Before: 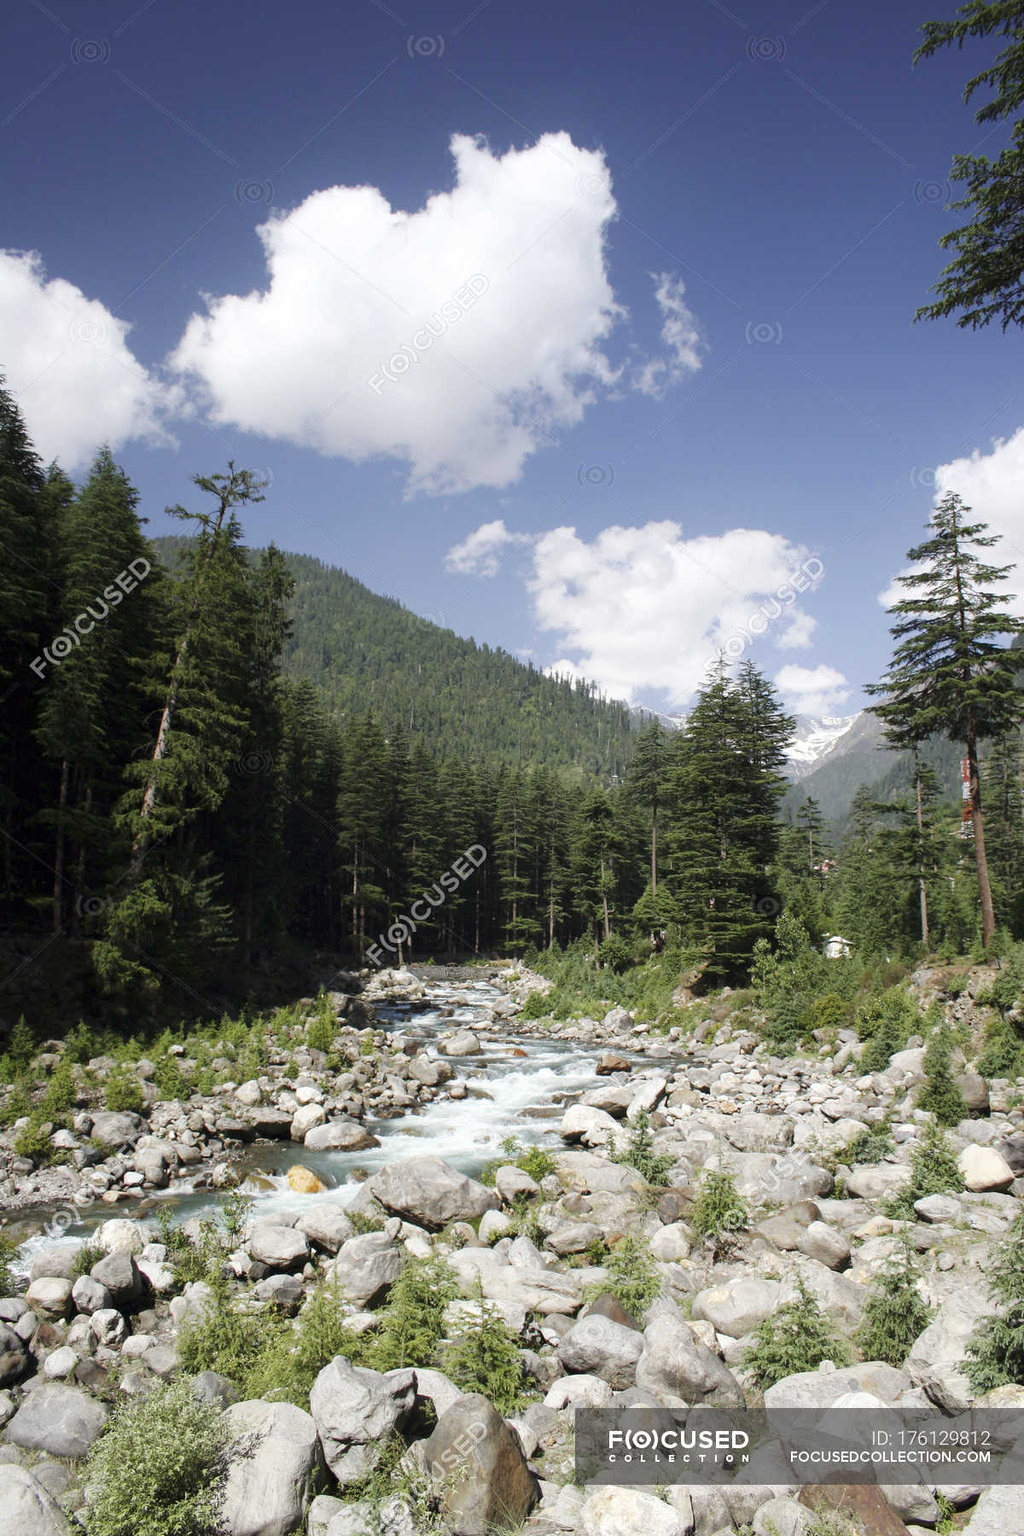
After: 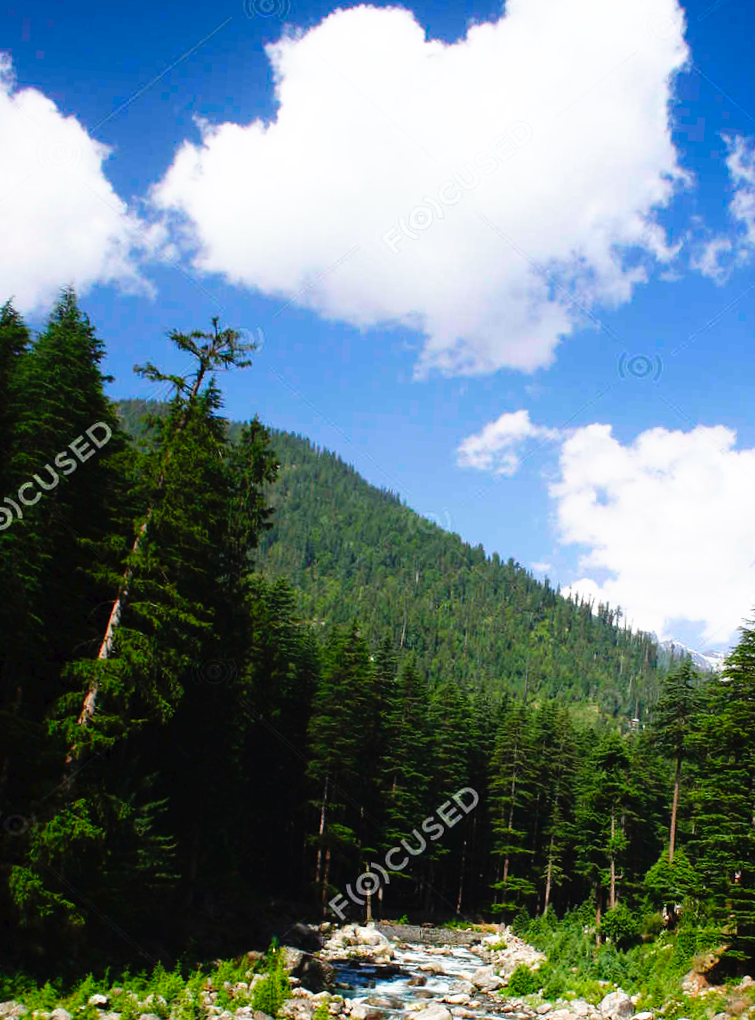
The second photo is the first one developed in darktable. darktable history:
contrast brightness saturation: saturation 0.51
crop and rotate: angle -4.4°, left 2.204%, top 6.694%, right 27.748%, bottom 30.271%
tone curve: curves: ch0 [(0, 0) (0.003, 0.023) (0.011, 0.024) (0.025, 0.028) (0.044, 0.035) (0.069, 0.043) (0.1, 0.052) (0.136, 0.063) (0.177, 0.094) (0.224, 0.145) (0.277, 0.209) (0.335, 0.281) (0.399, 0.364) (0.468, 0.453) (0.543, 0.553) (0.623, 0.66) (0.709, 0.767) (0.801, 0.88) (0.898, 0.968) (1, 1)], preserve colors none
